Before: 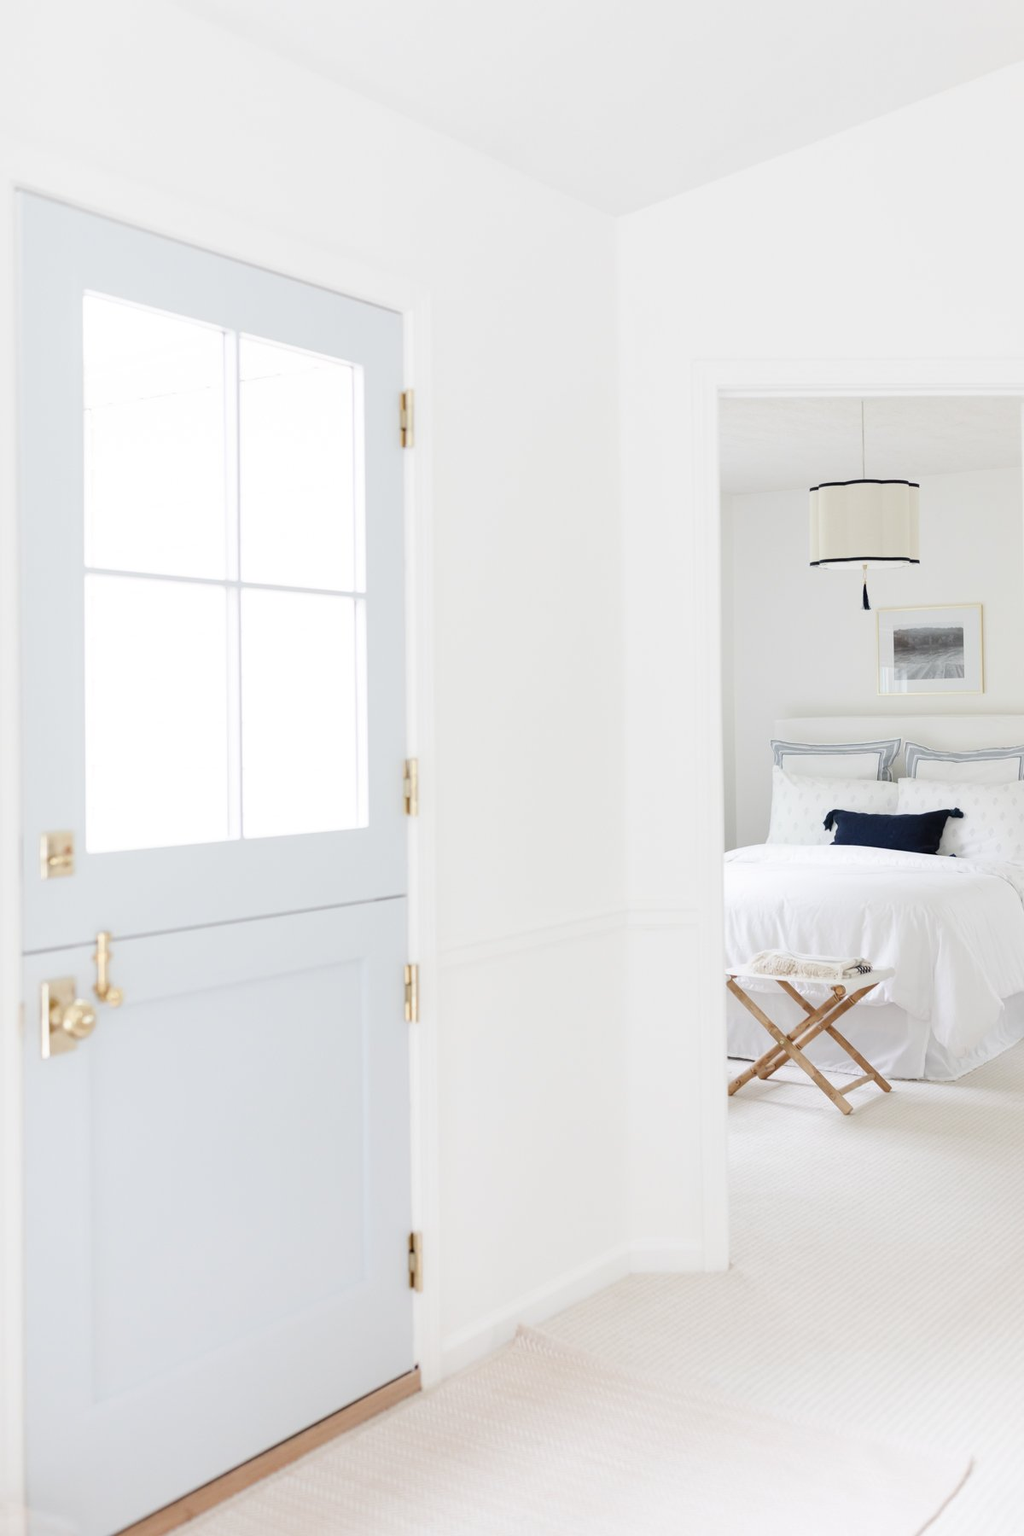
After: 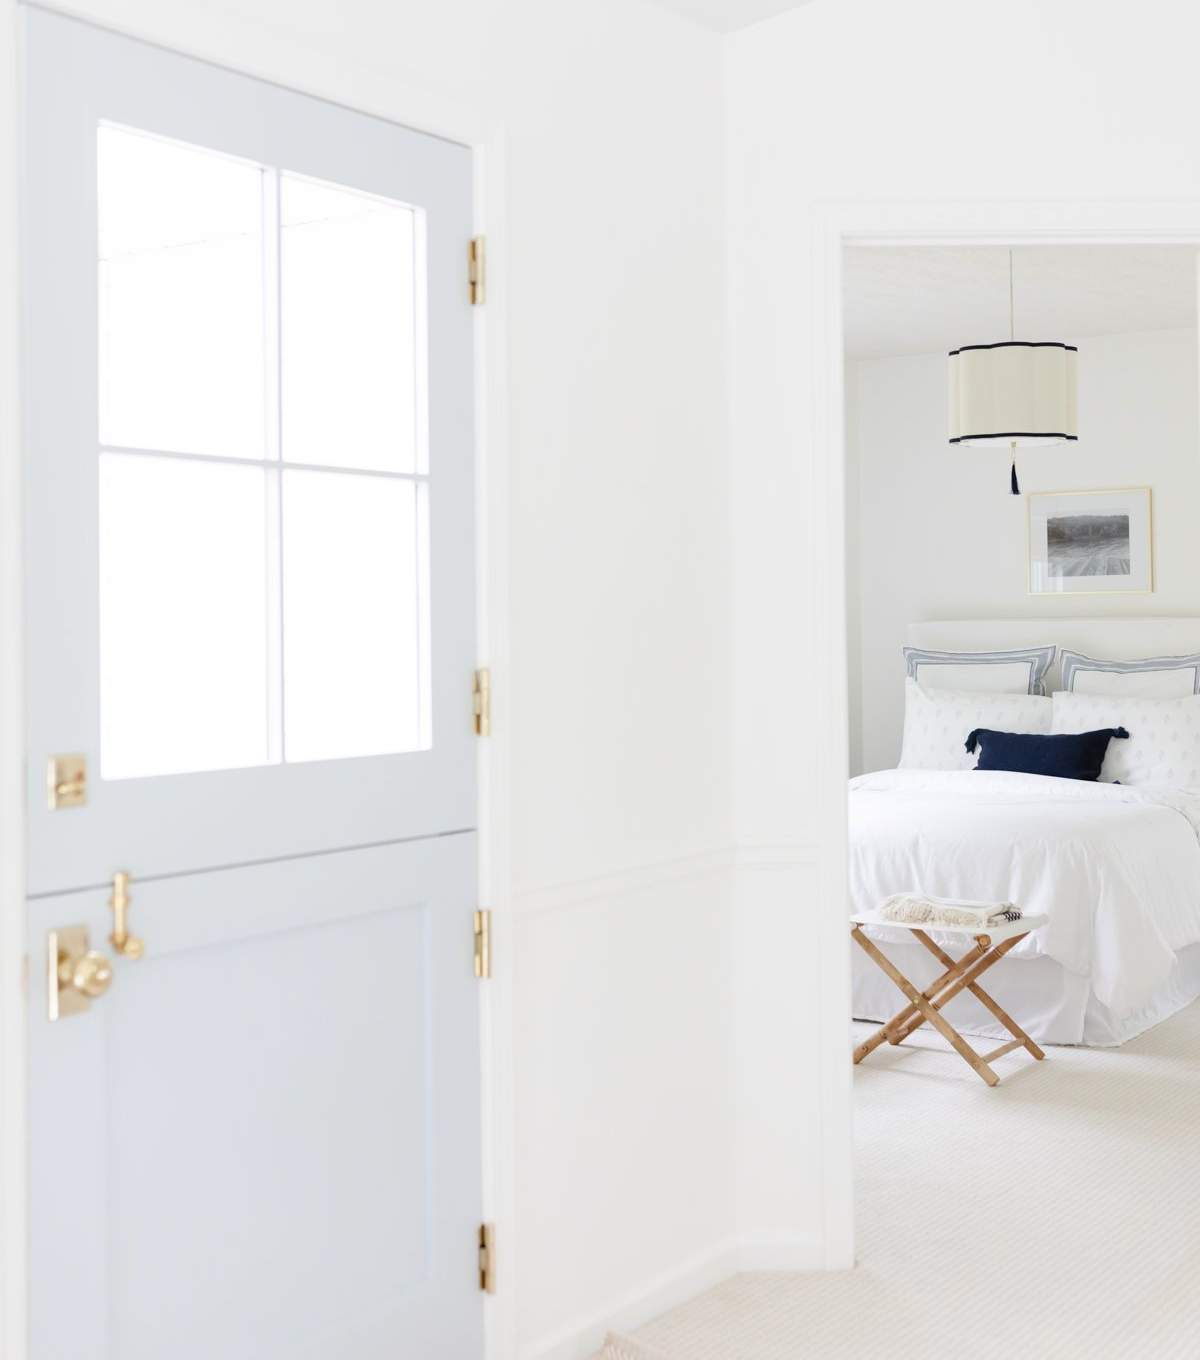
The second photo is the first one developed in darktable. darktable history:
crop and rotate: top 12.25%, bottom 12.172%
contrast brightness saturation: saturation 0.132
